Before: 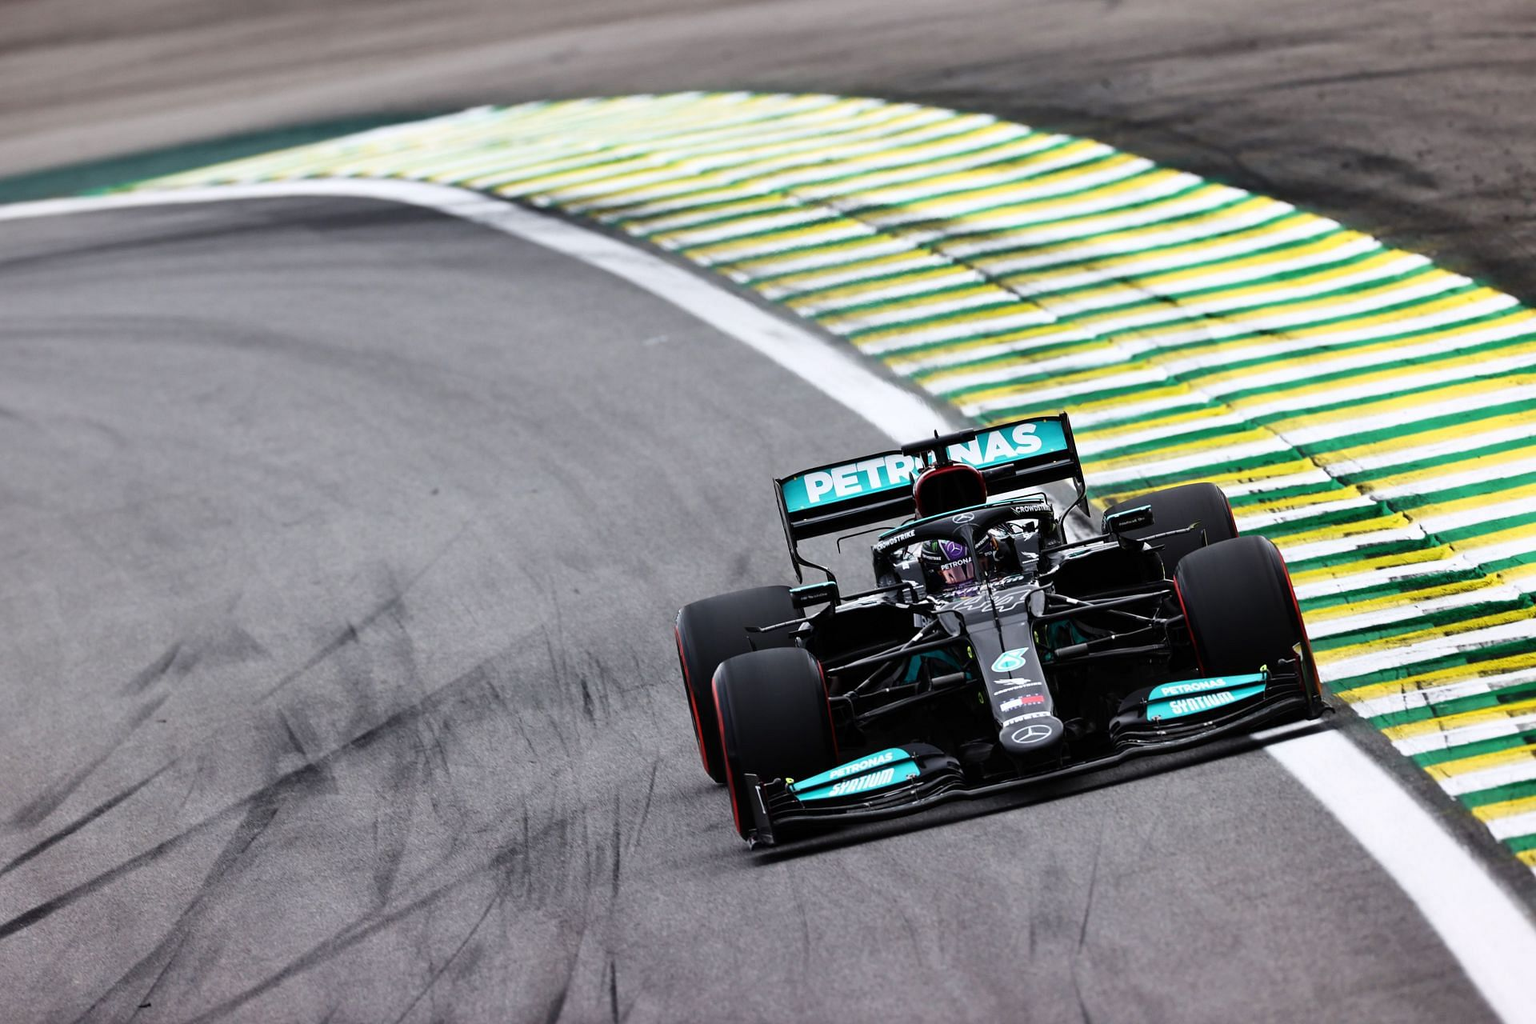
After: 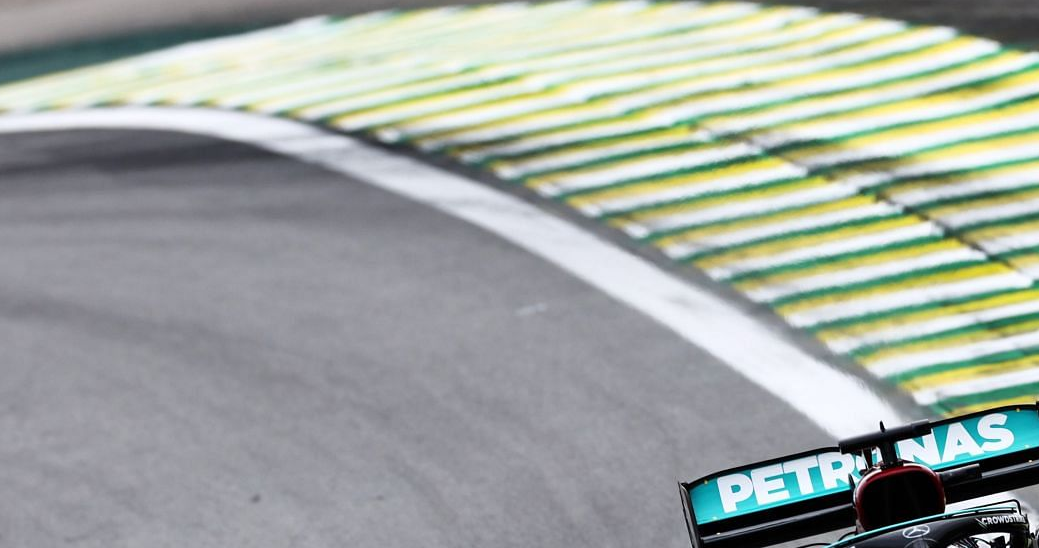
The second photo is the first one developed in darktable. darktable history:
crop: left 15.032%, top 9.068%, right 30.83%, bottom 48.097%
